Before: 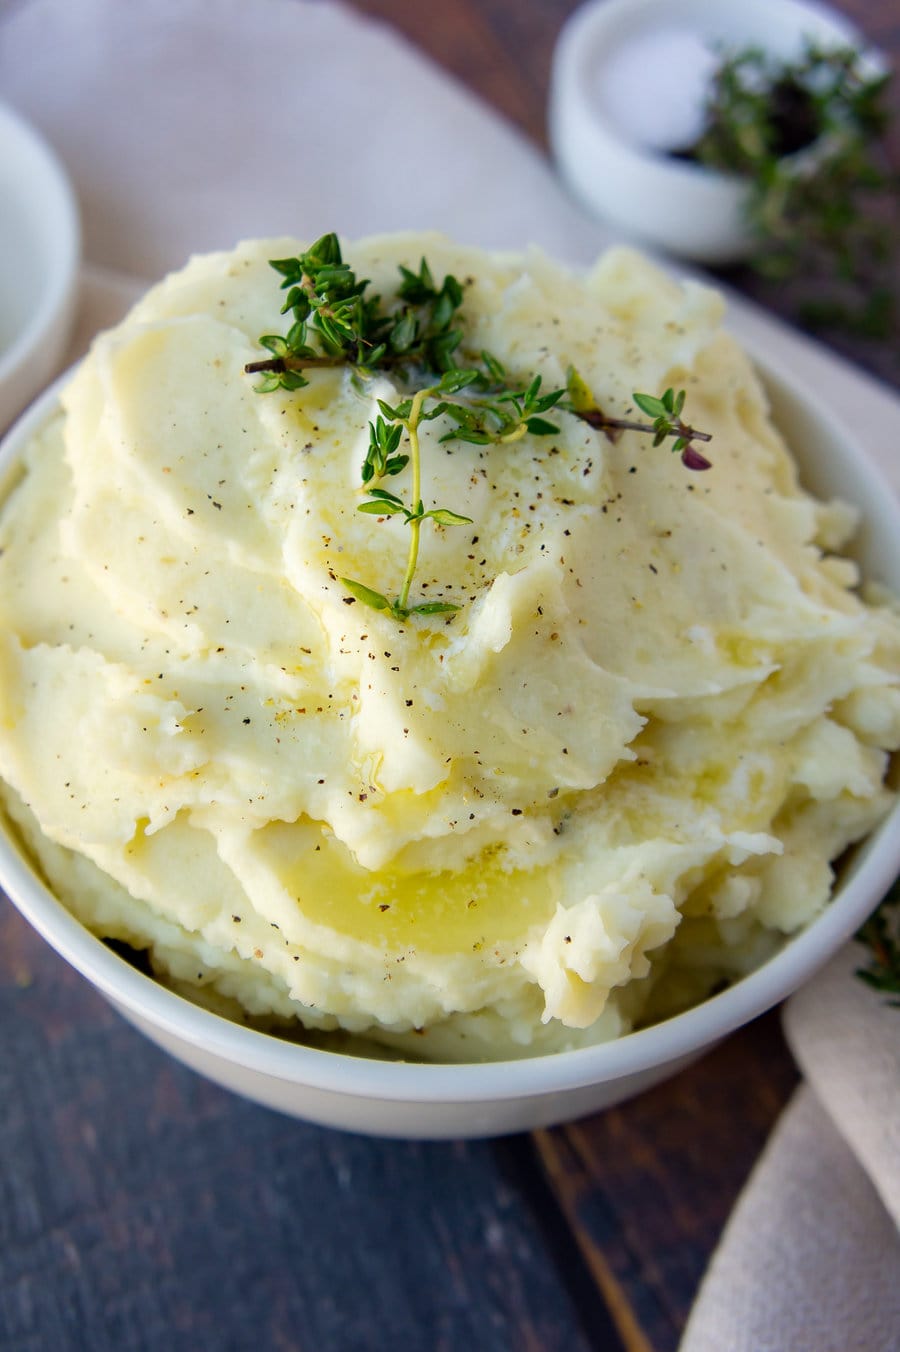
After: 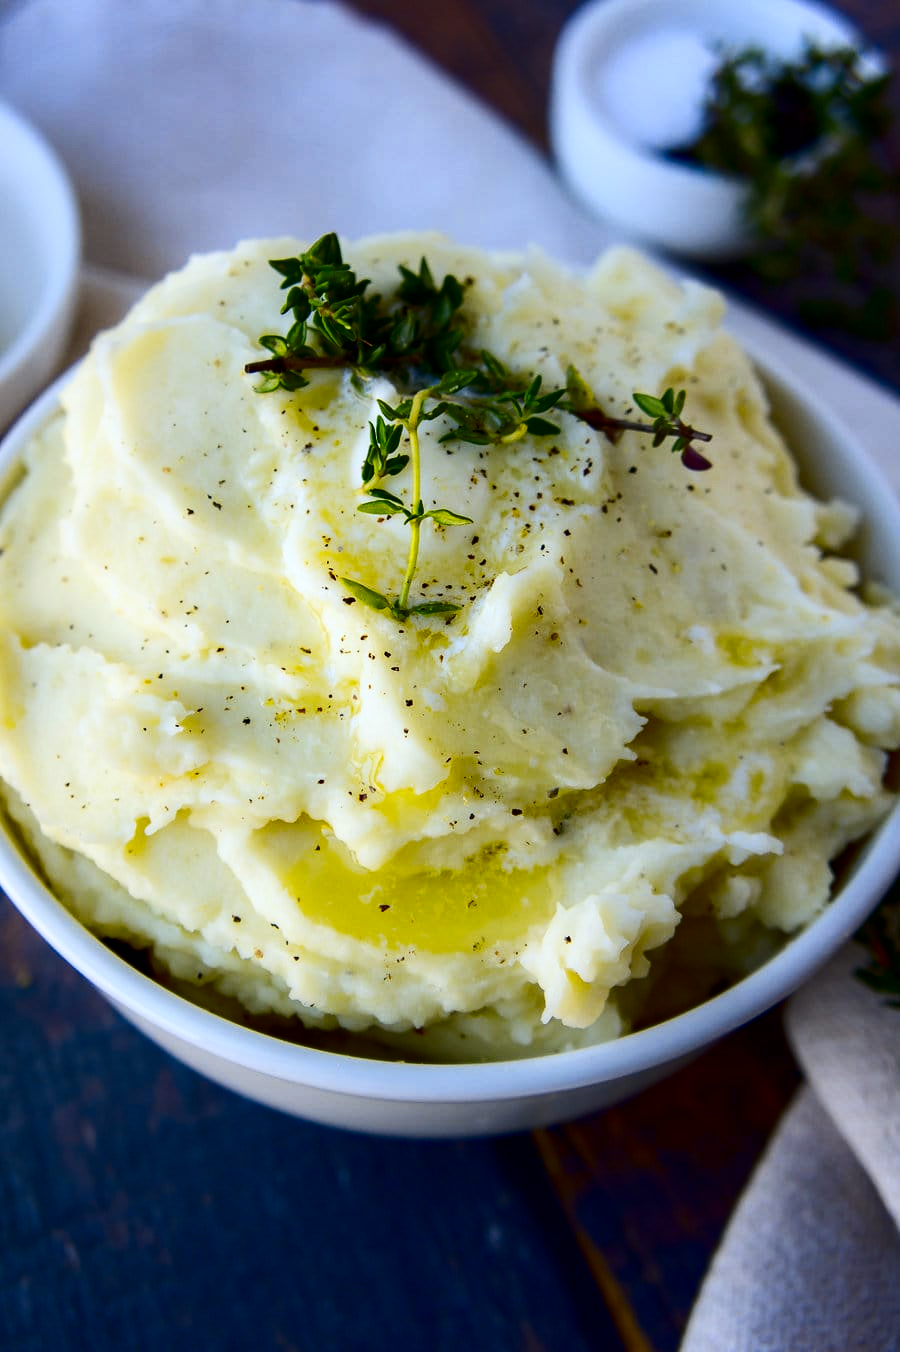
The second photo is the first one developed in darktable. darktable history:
white balance: red 0.954, blue 1.079
contrast brightness saturation: contrast 0.24, brightness -0.24, saturation 0.14
color contrast: green-magenta contrast 0.85, blue-yellow contrast 1.25, unbound 0
